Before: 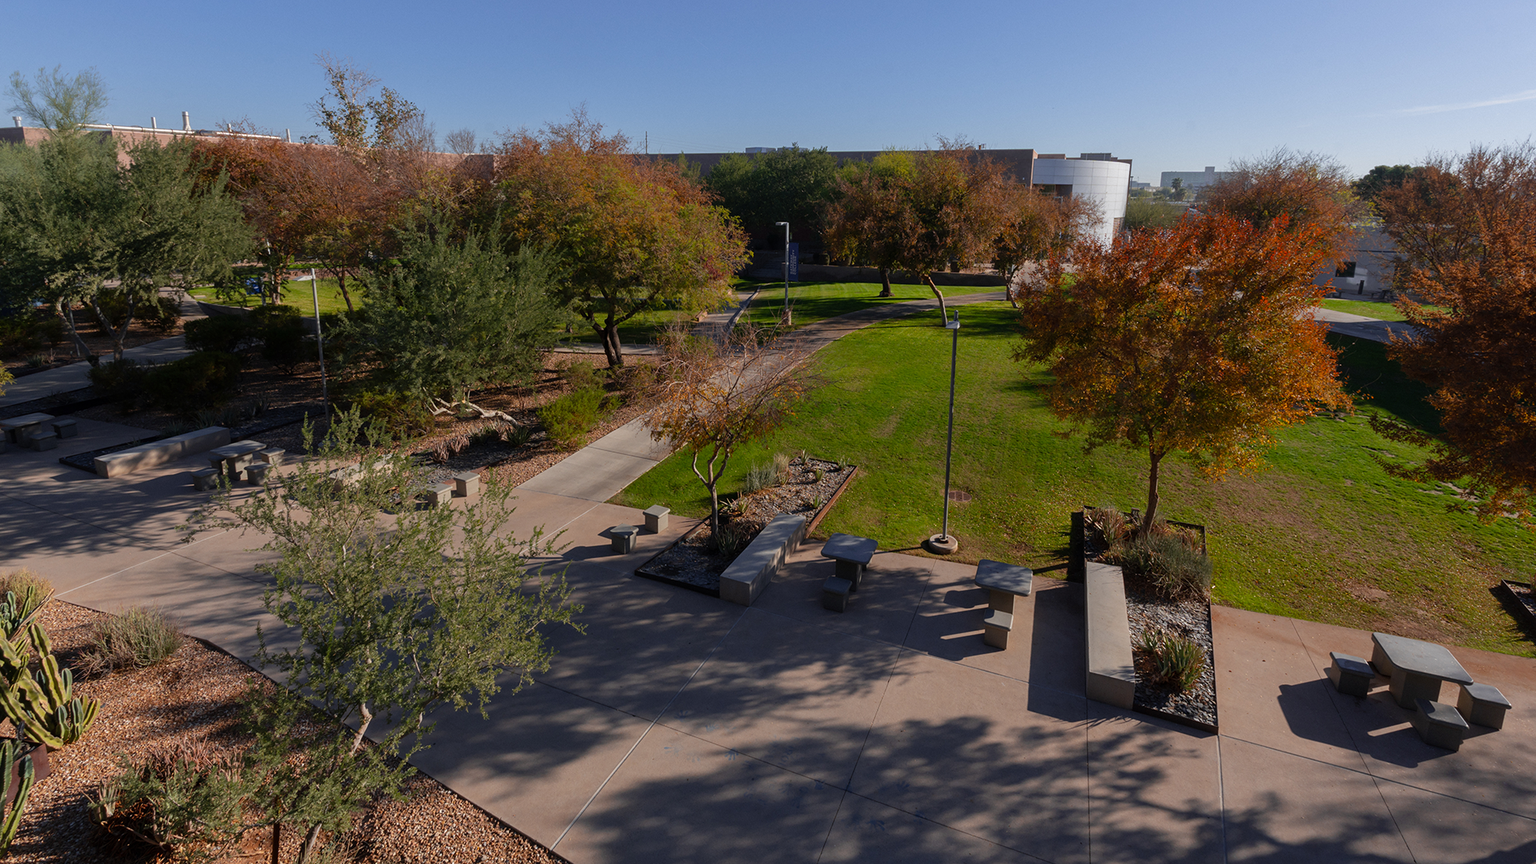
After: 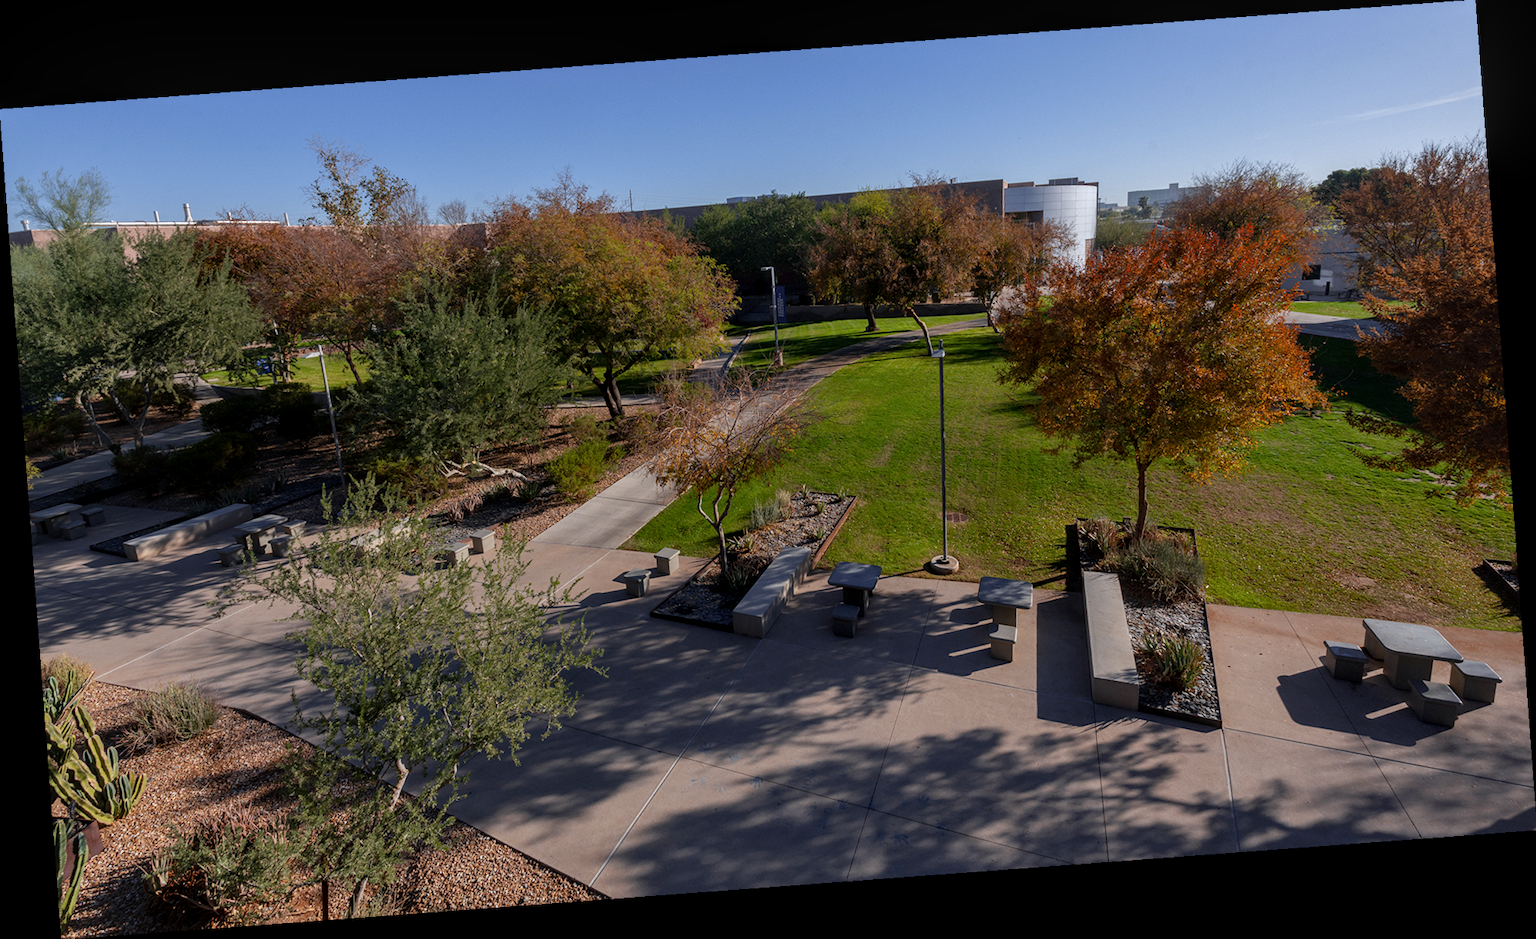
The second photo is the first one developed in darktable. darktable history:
white balance: red 0.974, blue 1.044
local contrast: on, module defaults
rotate and perspective: rotation -4.25°, automatic cropping off
